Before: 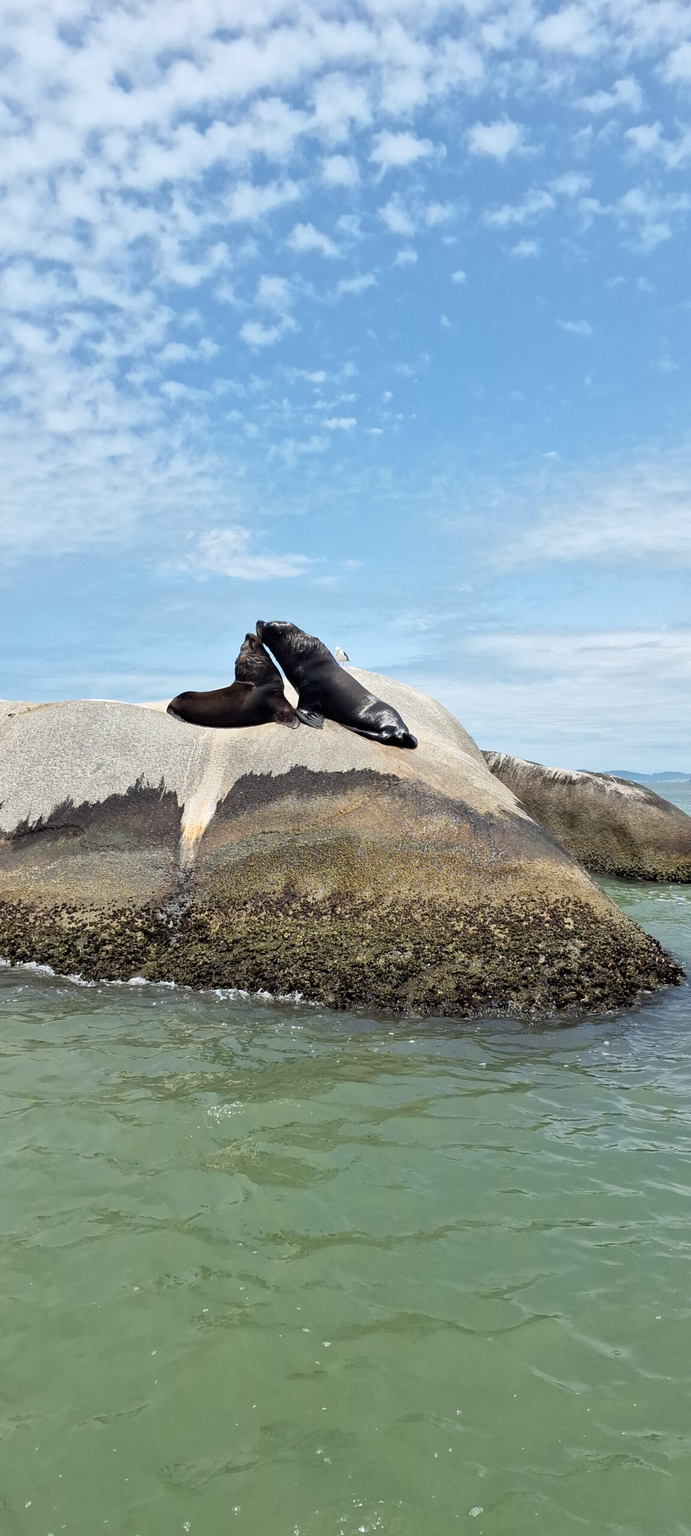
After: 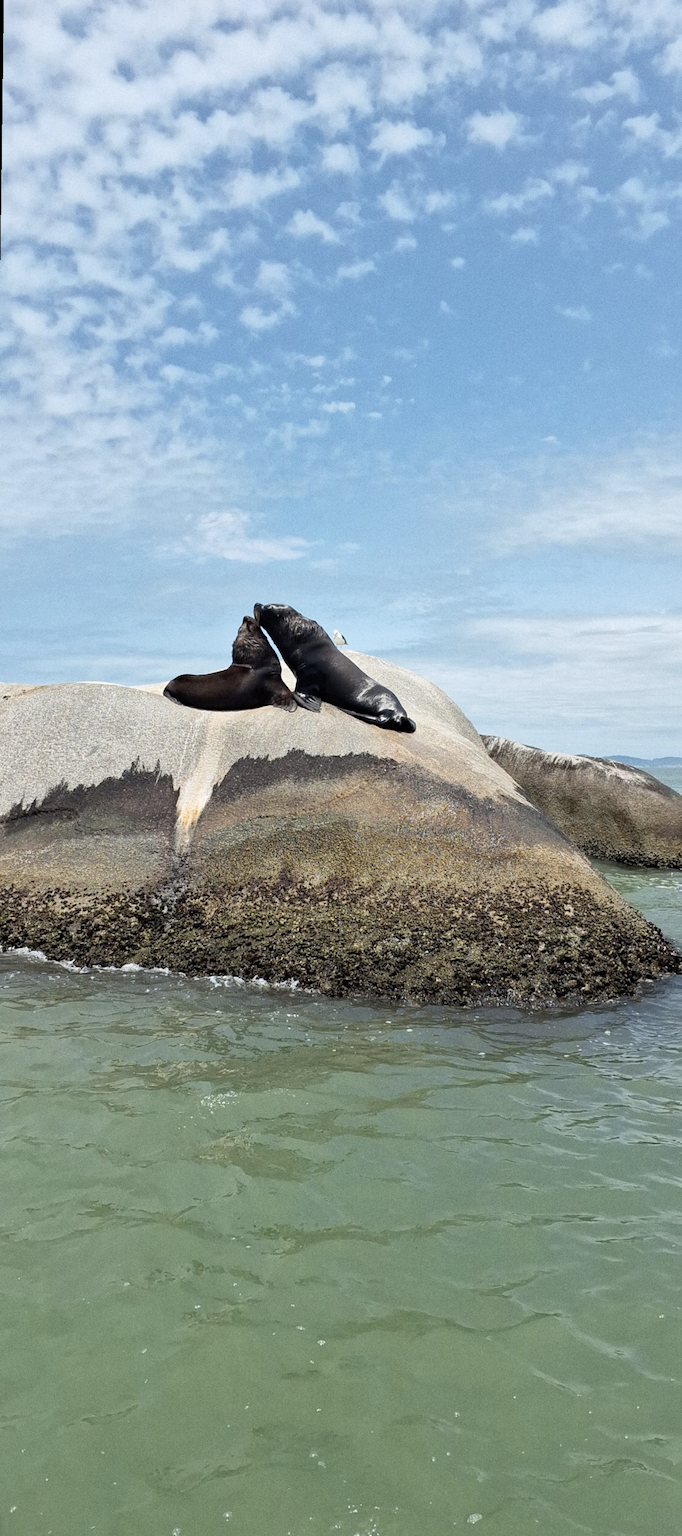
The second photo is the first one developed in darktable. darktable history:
grain: coarseness 0.09 ISO
color correction: saturation 0.85
rotate and perspective: rotation 0.226°, lens shift (vertical) -0.042, crop left 0.023, crop right 0.982, crop top 0.006, crop bottom 0.994
